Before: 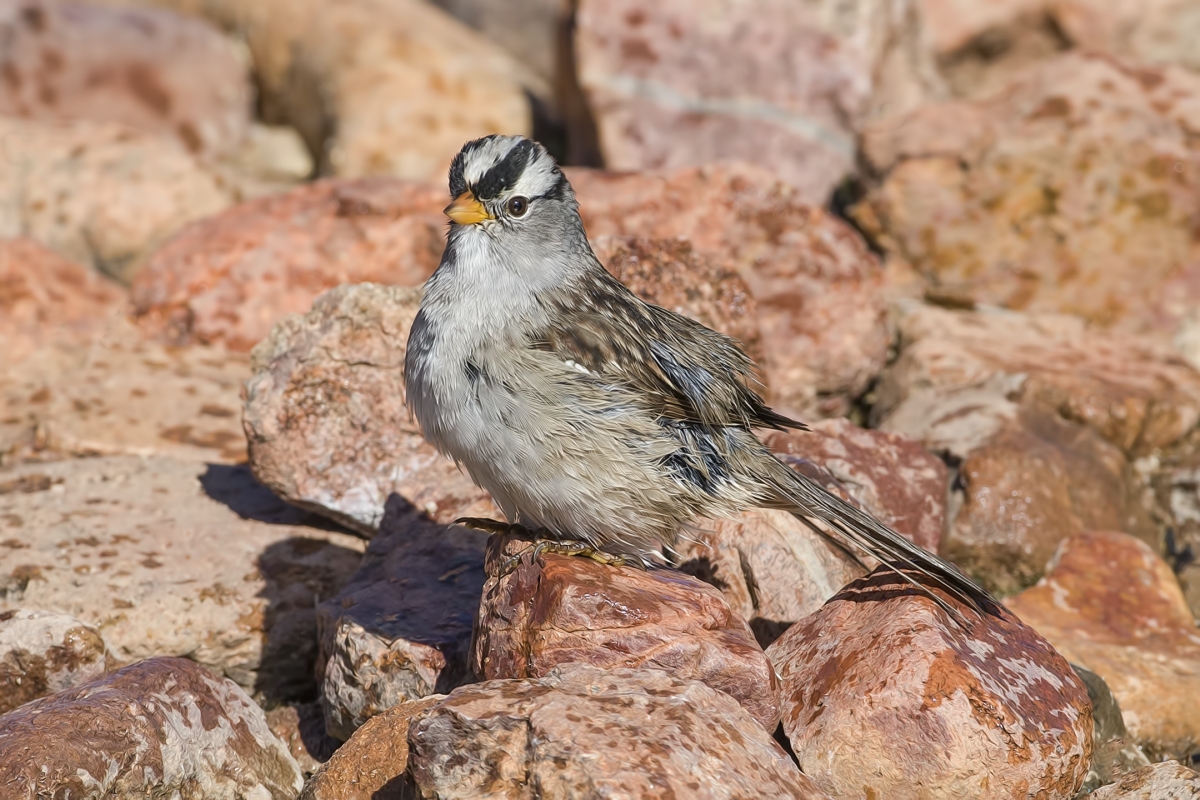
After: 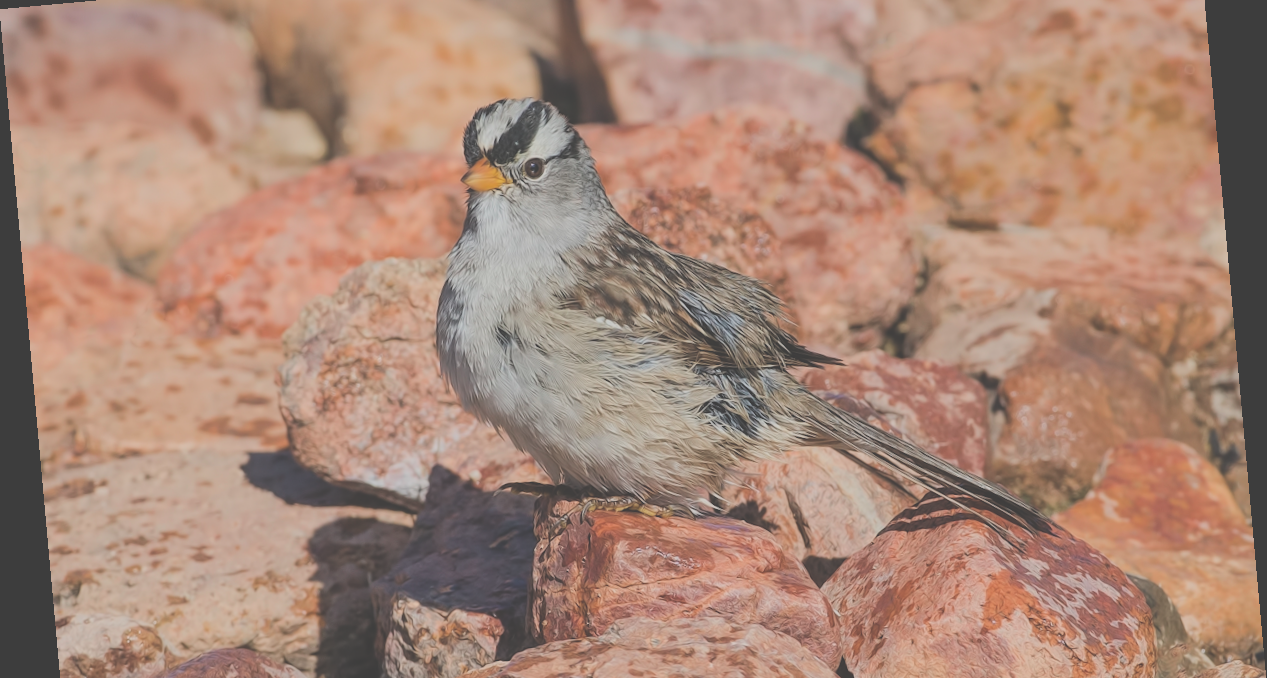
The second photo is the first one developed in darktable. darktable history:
filmic rgb: black relative exposure -7.15 EV, white relative exposure 5.36 EV, hardness 3.02, color science v6 (2022)
crop: top 11.038%, bottom 13.962%
exposure: black level correction -0.062, exposure -0.05 EV, compensate highlight preservation false
rotate and perspective: rotation -5.2°, automatic cropping off
